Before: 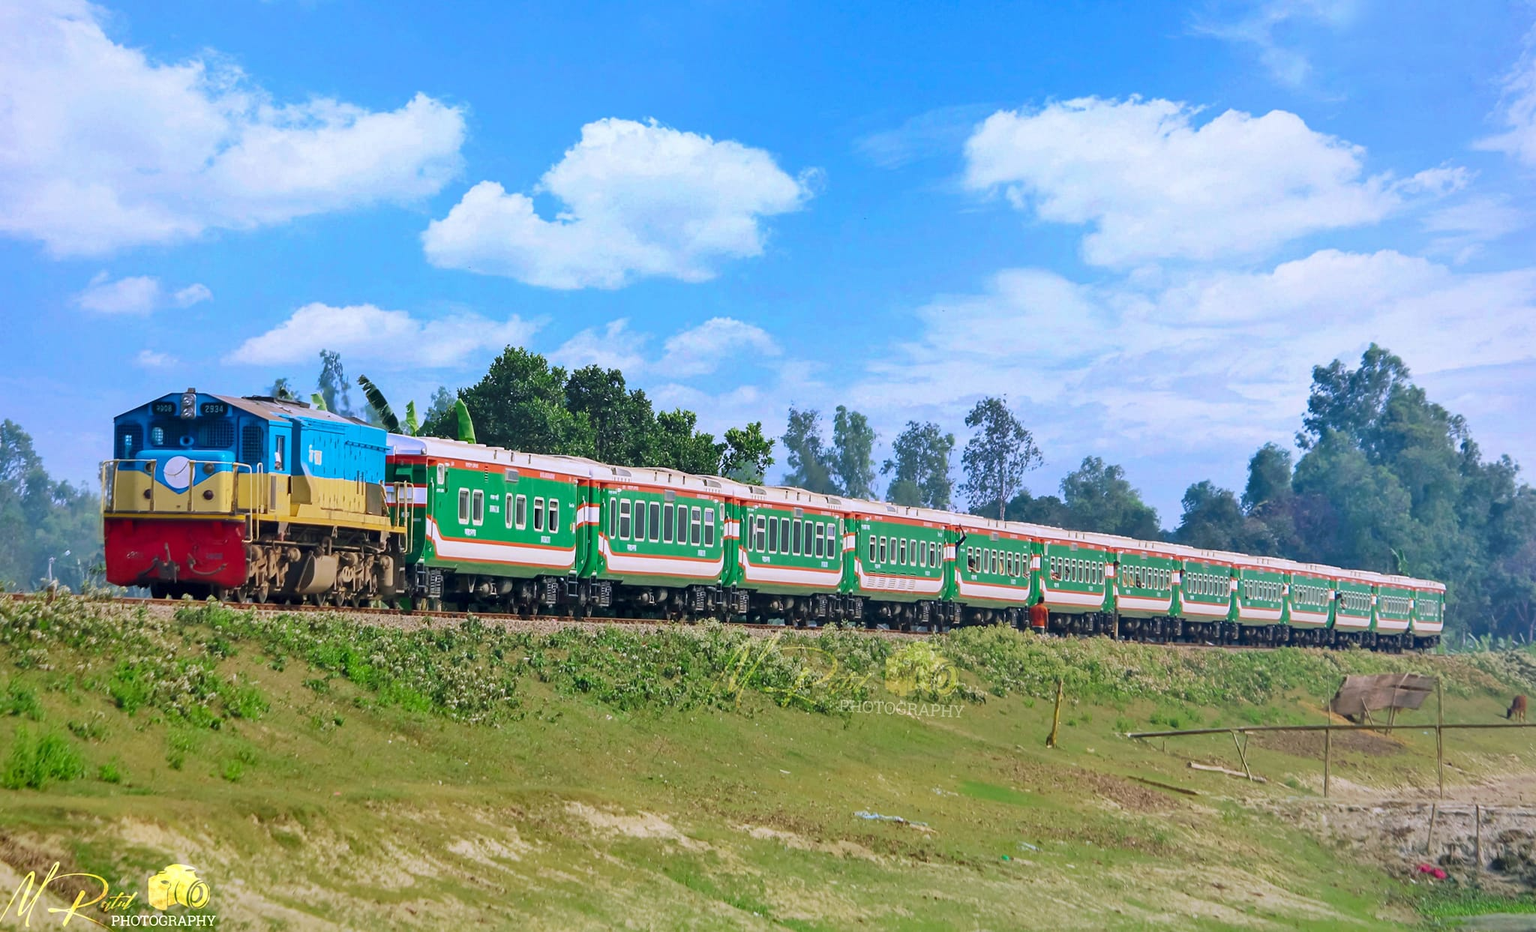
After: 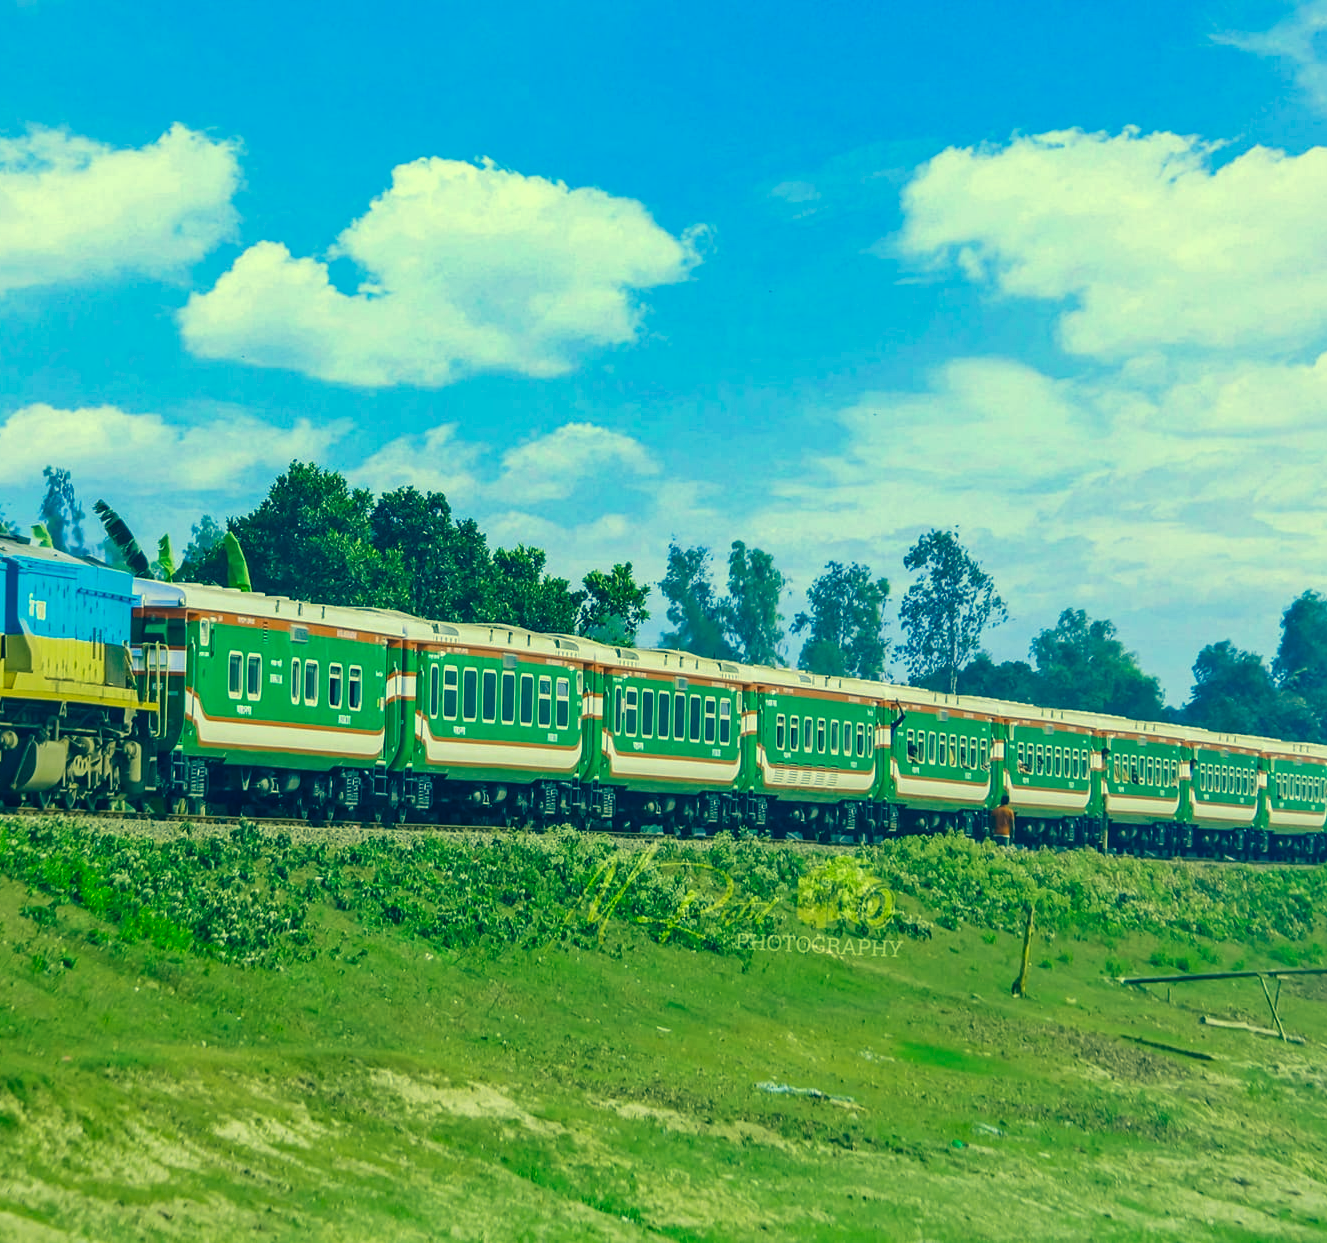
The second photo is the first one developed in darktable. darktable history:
crop and rotate: left 18.711%, right 16.462%
color correction: highlights a* -16.37, highlights b* 39.55, shadows a* -39.39, shadows b* -26.23
local contrast: on, module defaults
